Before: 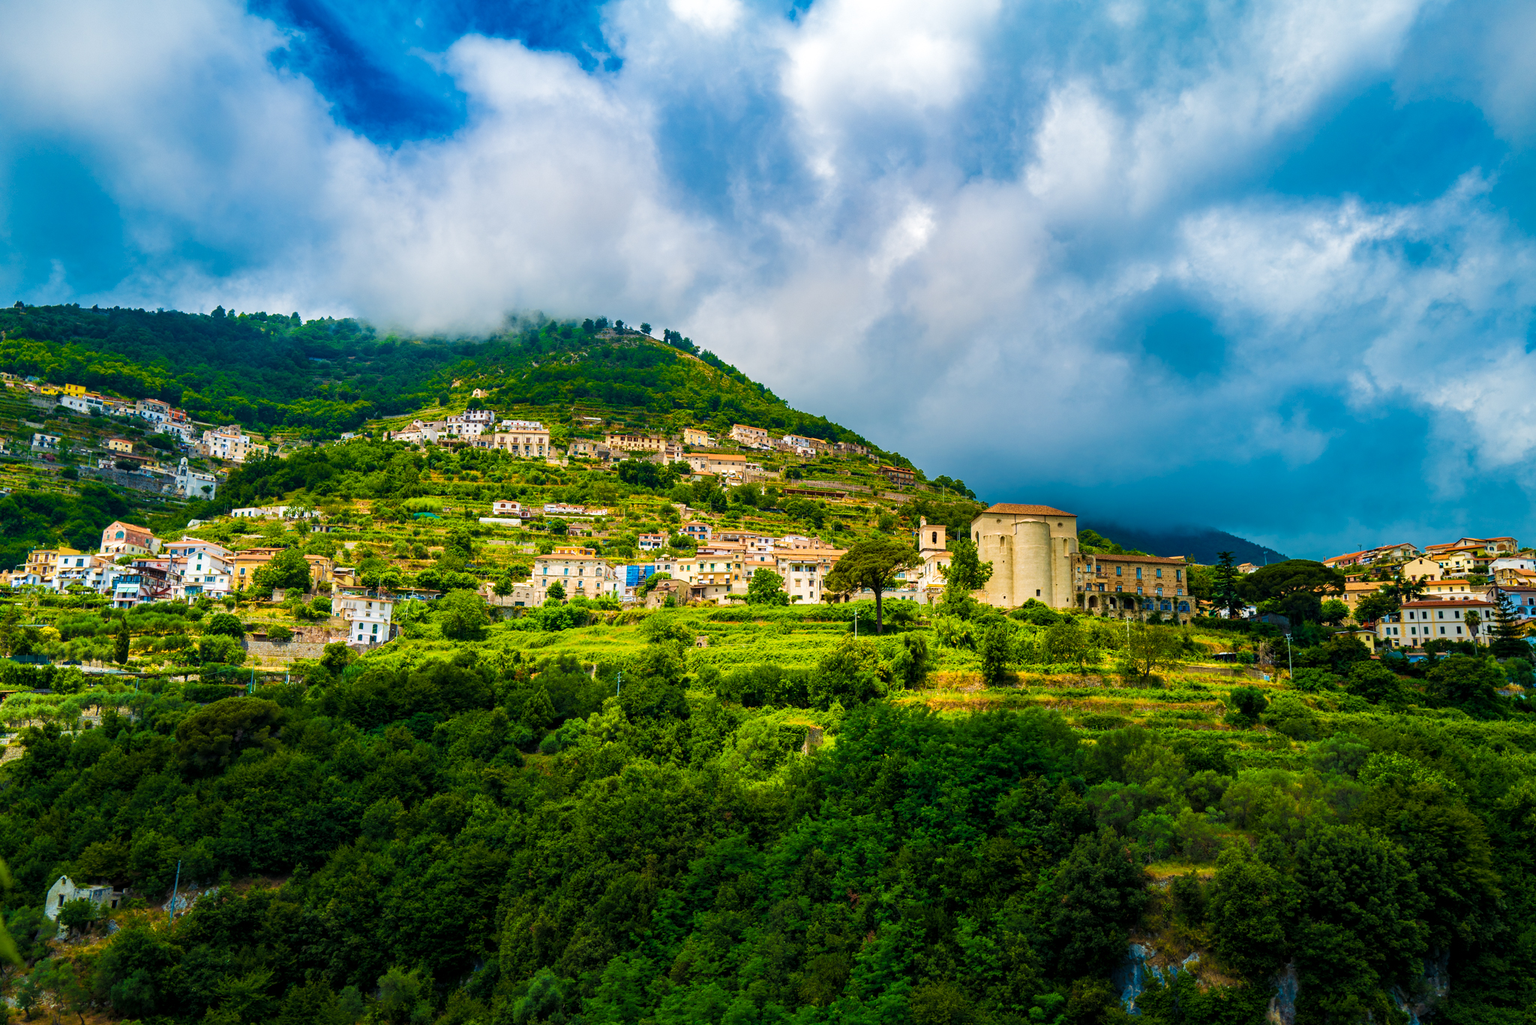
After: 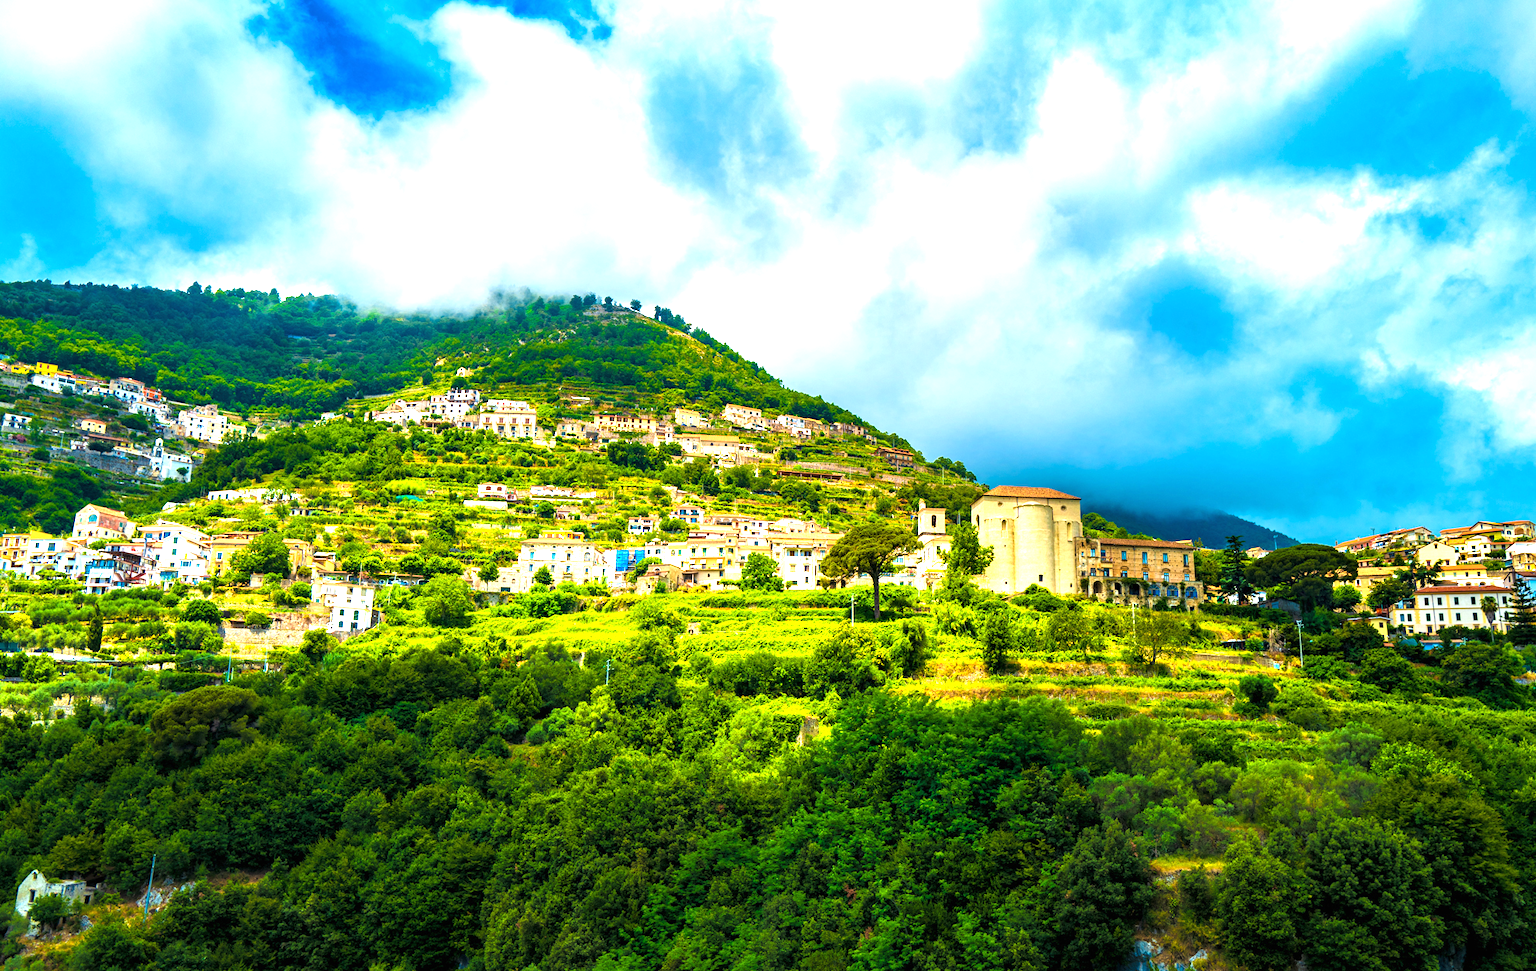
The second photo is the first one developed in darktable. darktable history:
exposure: black level correction 0, exposure 1.2 EV, compensate exposure bias true, compensate highlight preservation false
crop: left 1.964%, top 3.251%, right 1.122%, bottom 4.933%
